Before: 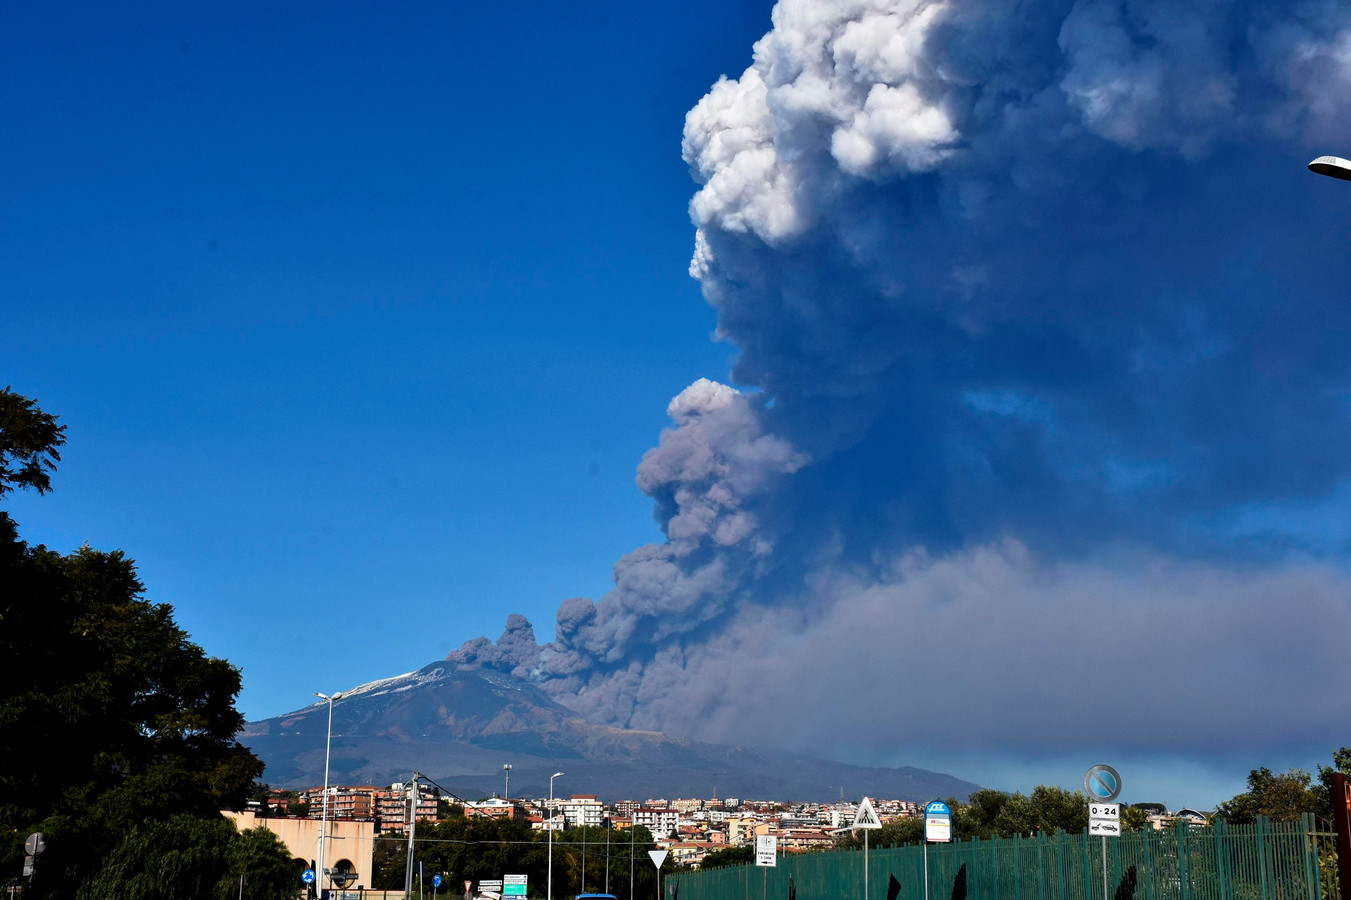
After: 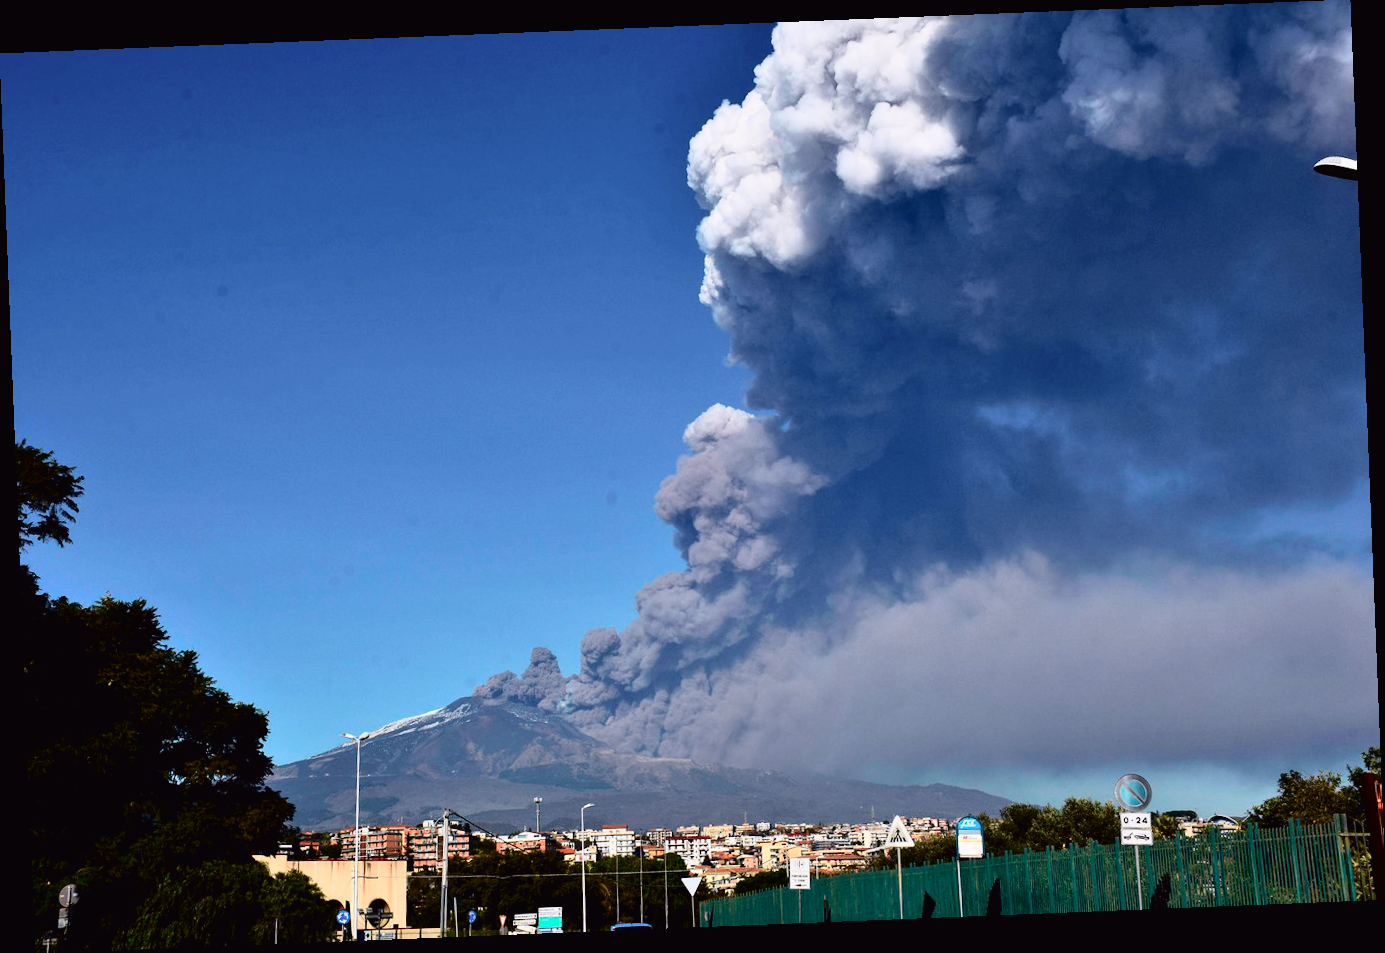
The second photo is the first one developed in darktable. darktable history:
rotate and perspective: rotation -2.29°, automatic cropping off
tone curve: curves: ch0 [(0, 0.011) (0.053, 0.026) (0.174, 0.115) (0.398, 0.444) (0.673, 0.775) (0.829, 0.906) (0.991, 0.981)]; ch1 [(0, 0) (0.264, 0.22) (0.407, 0.373) (0.463, 0.457) (0.492, 0.501) (0.512, 0.513) (0.54, 0.543) (0.585, 0.617) (0.659, 0.686) (0.78, 0.8) (1, 1)]; ch2 [(0, 0) (0.438, 0.449) (0.473, 0.469) (0.503, 0.5) (0.523, 0.534) (0.562, 0.591) (0.612, 0.627) (0.701, 0.707) (1, 1)], color space Lab, independent channels, preserve colors none
